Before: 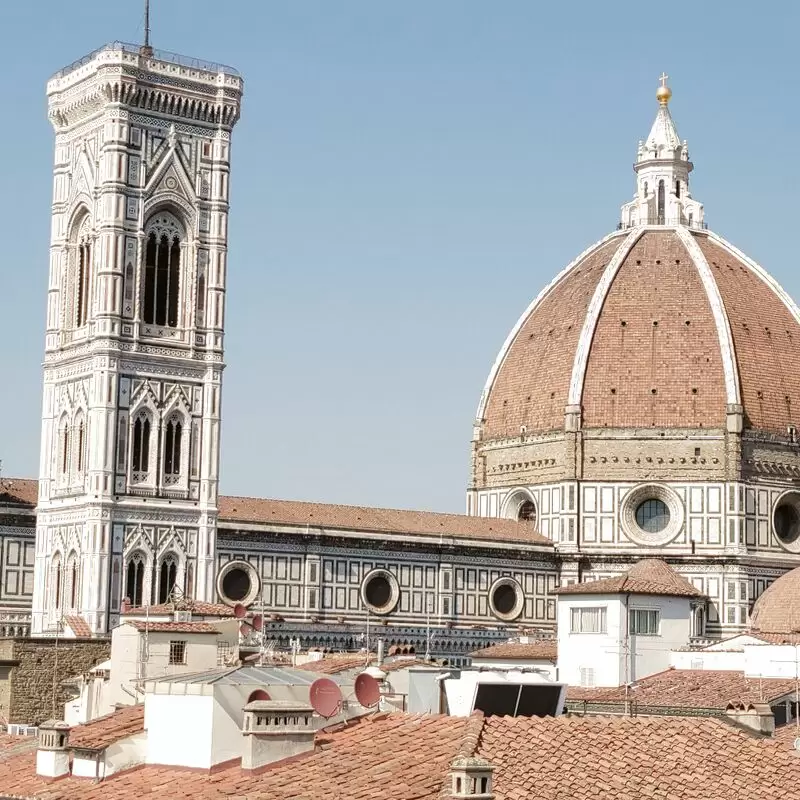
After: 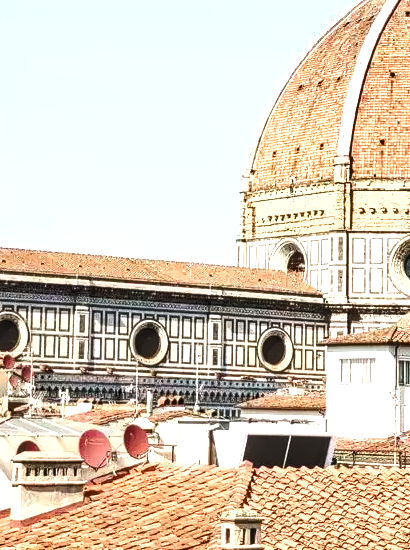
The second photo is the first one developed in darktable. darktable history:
contrast brightness saturation: contrast 0.073, brightness 0.076, saturation 0.185
crop and rotate: left 28.884%, top 31.249%, right 19.814%
local contrast: on, module defaults
tone equalizer: -8 EV -1.05 EV, -7 EV -1.05 EV, -6 EV -0.872 EV, -5 EV -0.607 EV, -3 EV 0.569 EV, -2 EV 0.878 EV, -1 EV 1 EV, +0 EV 1.08 EV
shadows and highlights: soften with gaussian
